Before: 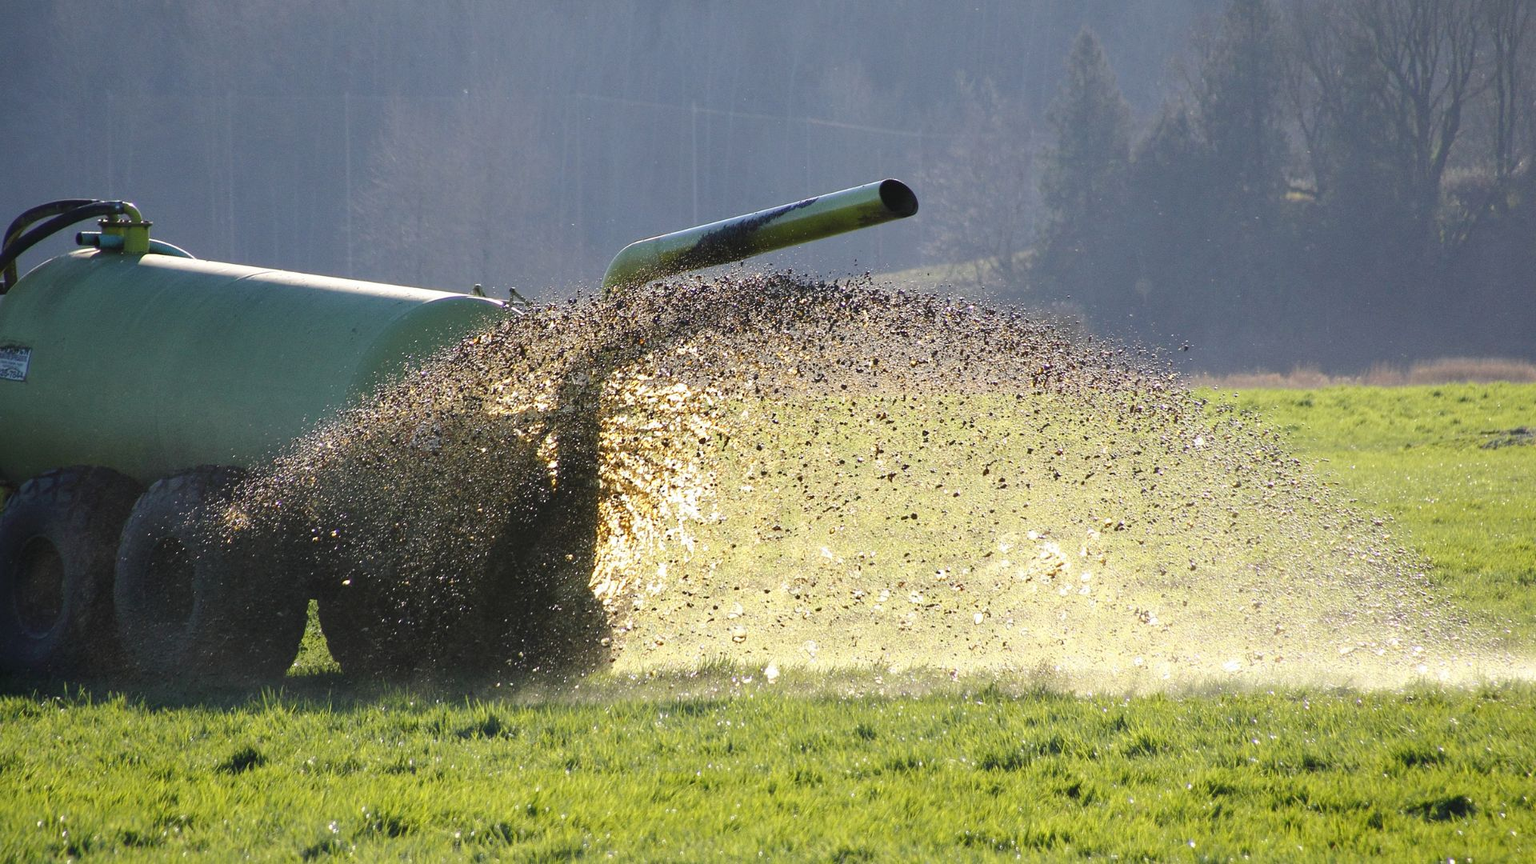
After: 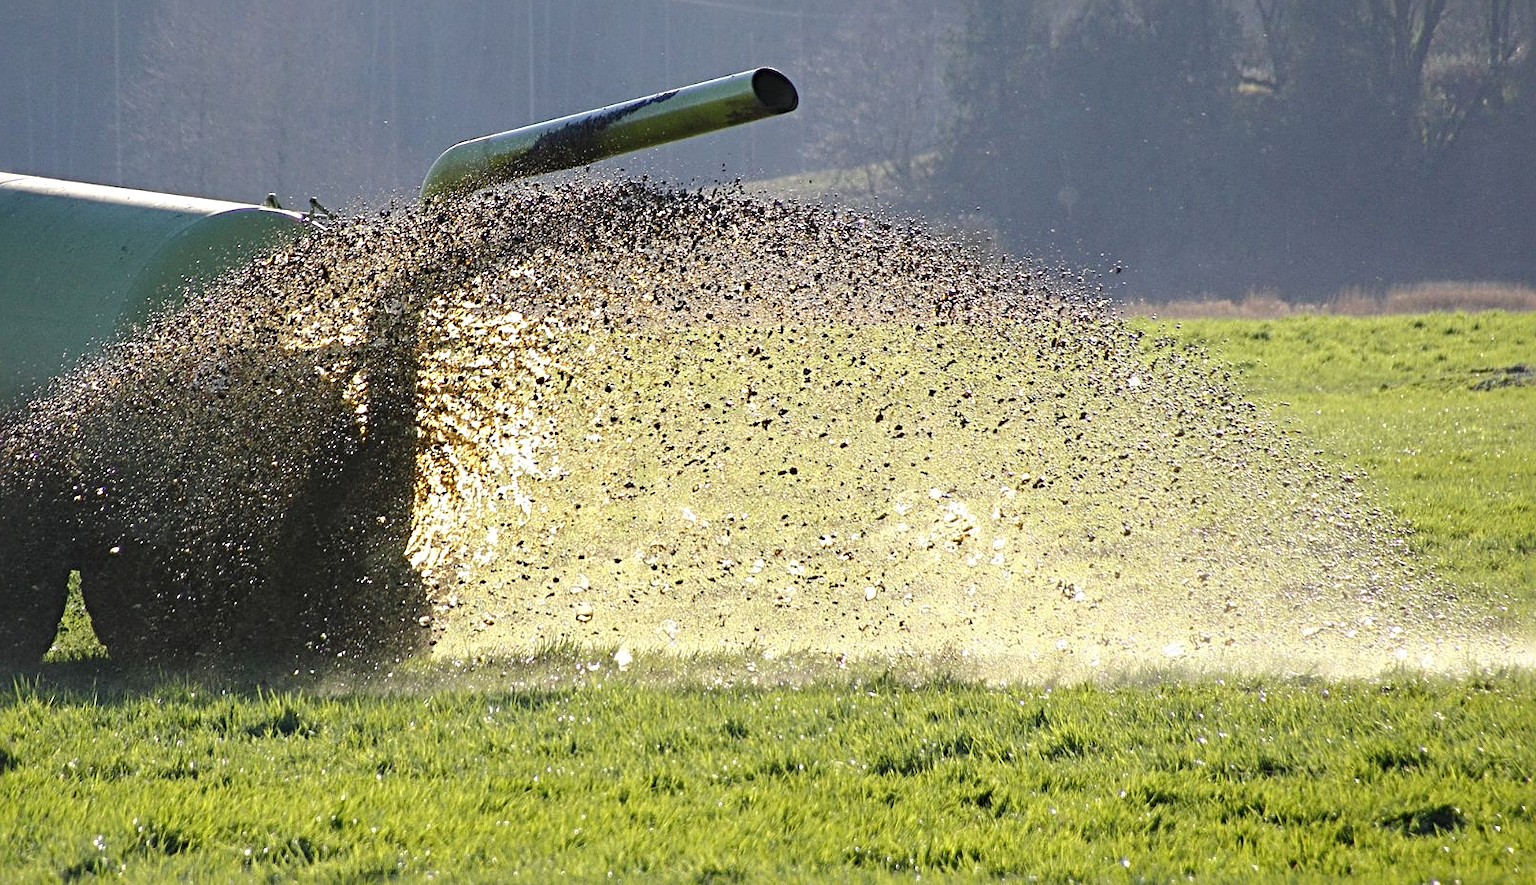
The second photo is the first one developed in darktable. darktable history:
sharpen: radius 4.883
crop: left 16.315%, top 14.246%
